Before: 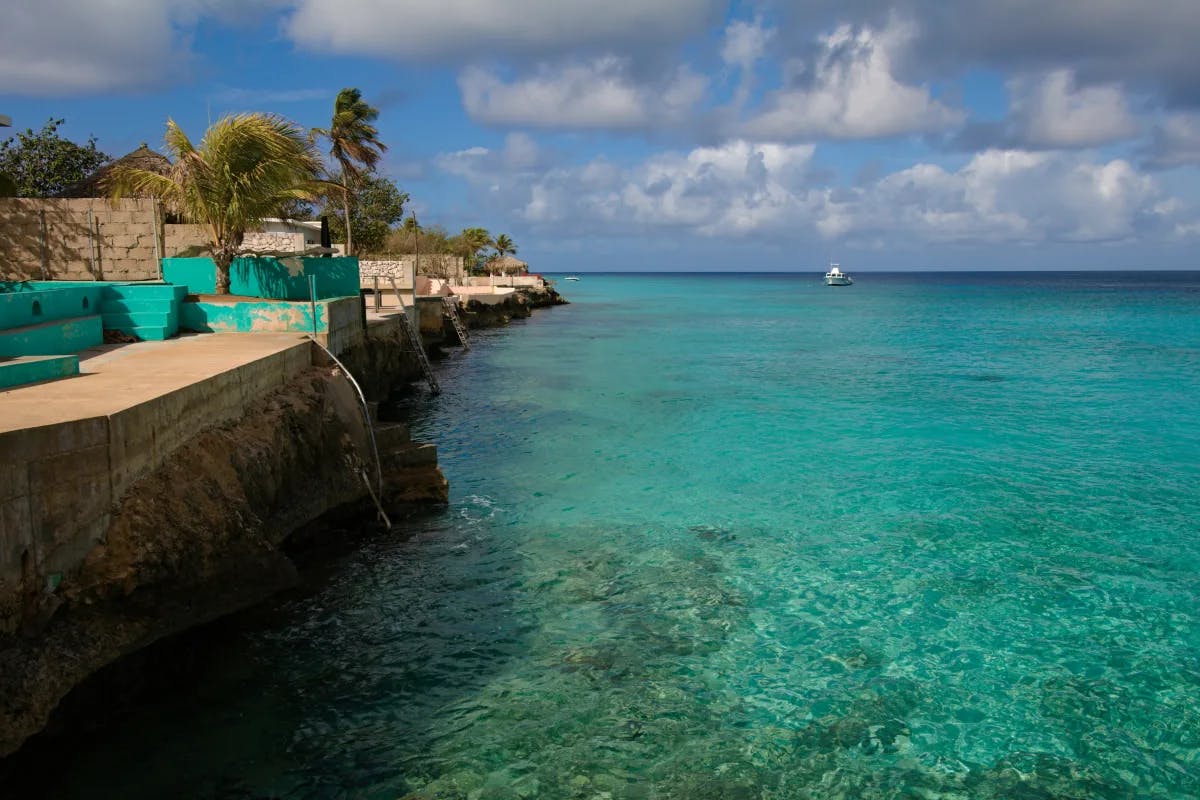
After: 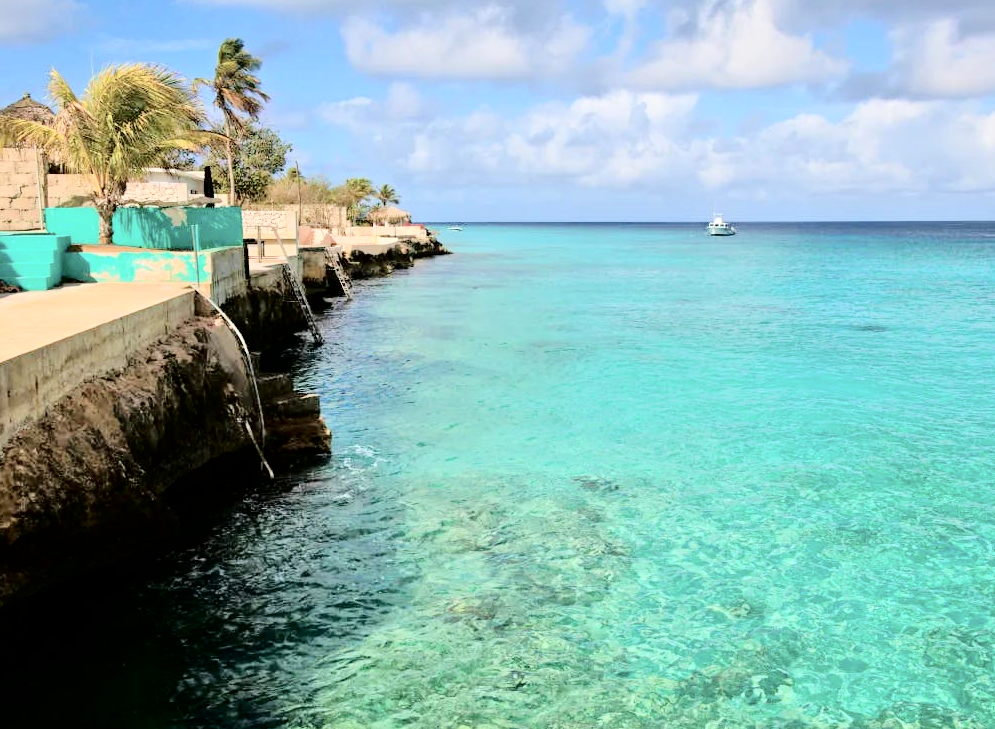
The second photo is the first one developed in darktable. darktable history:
crop: left 9.805%, top 6.291%, right 7.197%, bottom 2.551%
tone curve: curves: ch0 [(0, 0) (0.004, 0) (0.133, 0.071) (0.325, 0.456) (0.832, 0.957) (1, 1)], color space Lab, independent channels, preserve colors none
tone equalizer: -7 EV 0.147 EV, -6 EV 0.583 EV, -5 EV 1.16 EV, -4 EV 1.36 EV, -3 EV 1.16 EV, -2 EV 0.6 EV, -1 EV 0.15 EV
